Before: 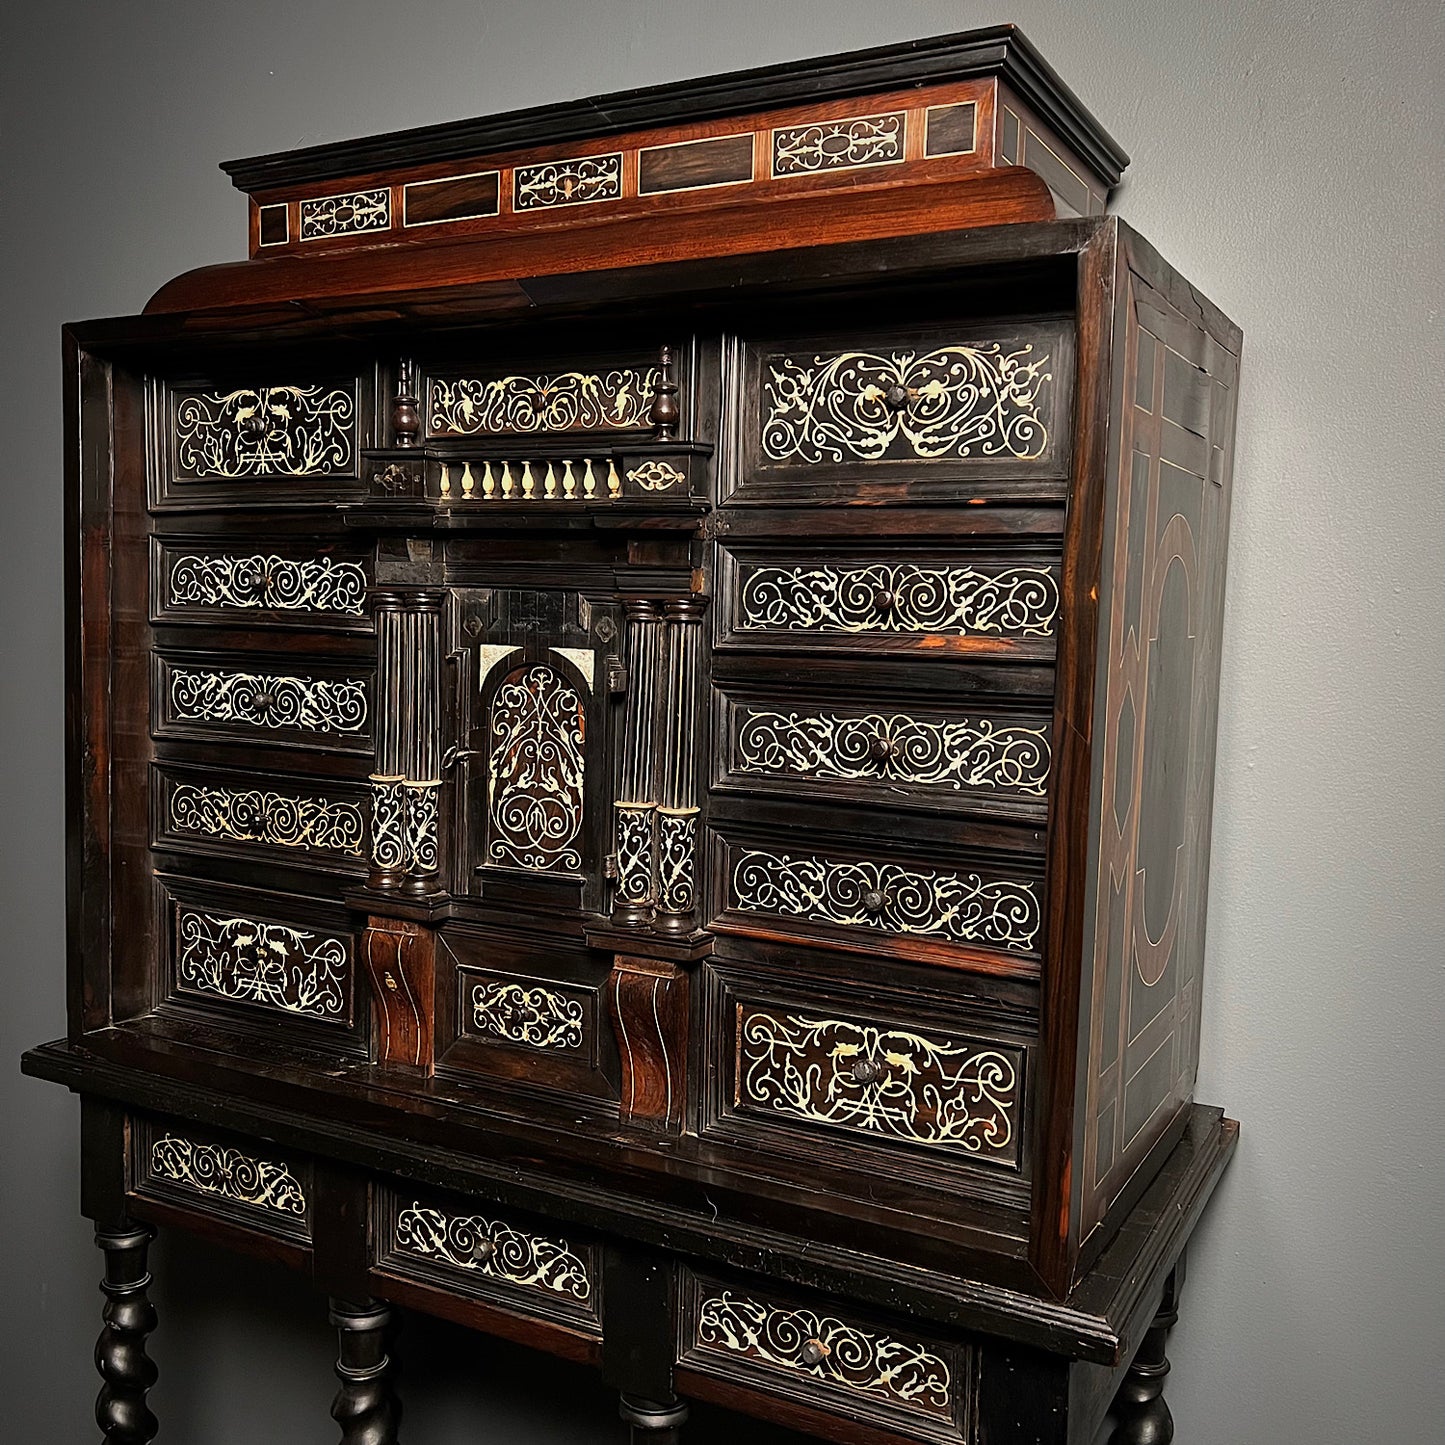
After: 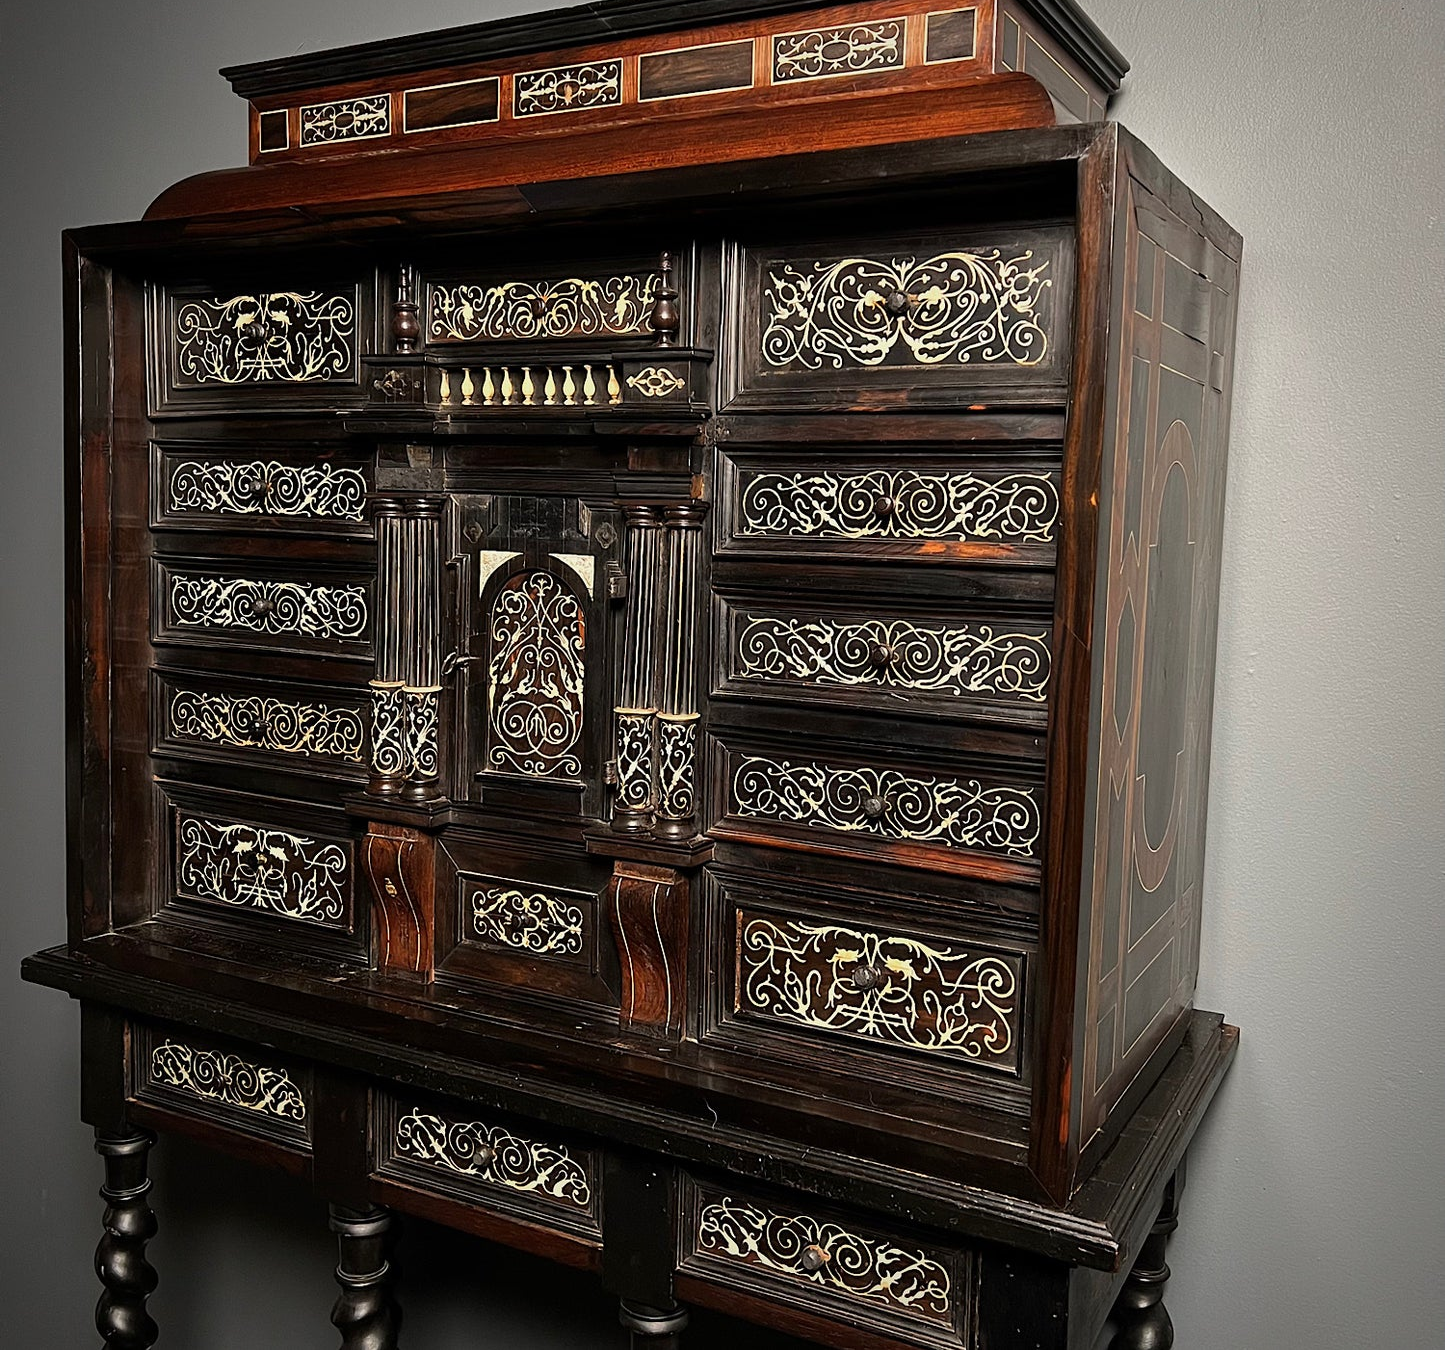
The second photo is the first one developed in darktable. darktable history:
crop and rotate: top 6.542%
